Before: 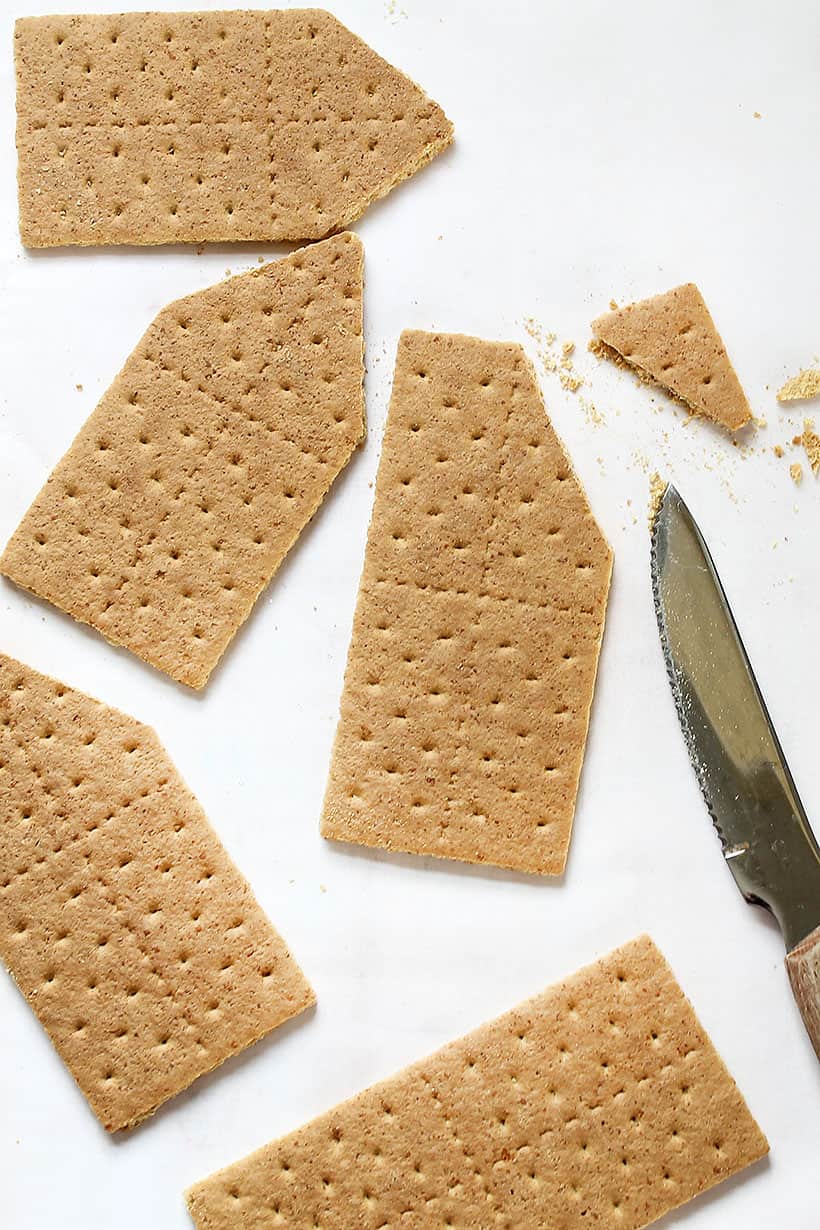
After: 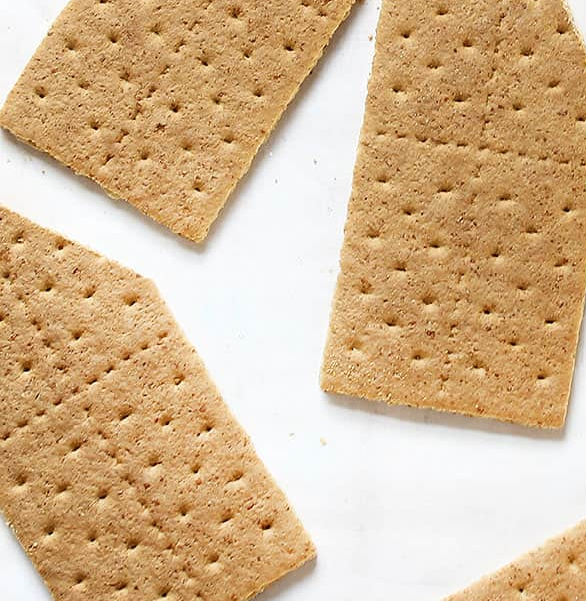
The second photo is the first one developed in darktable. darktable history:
crop: top 36.408%, right 28.417%, bottom 14.685%
